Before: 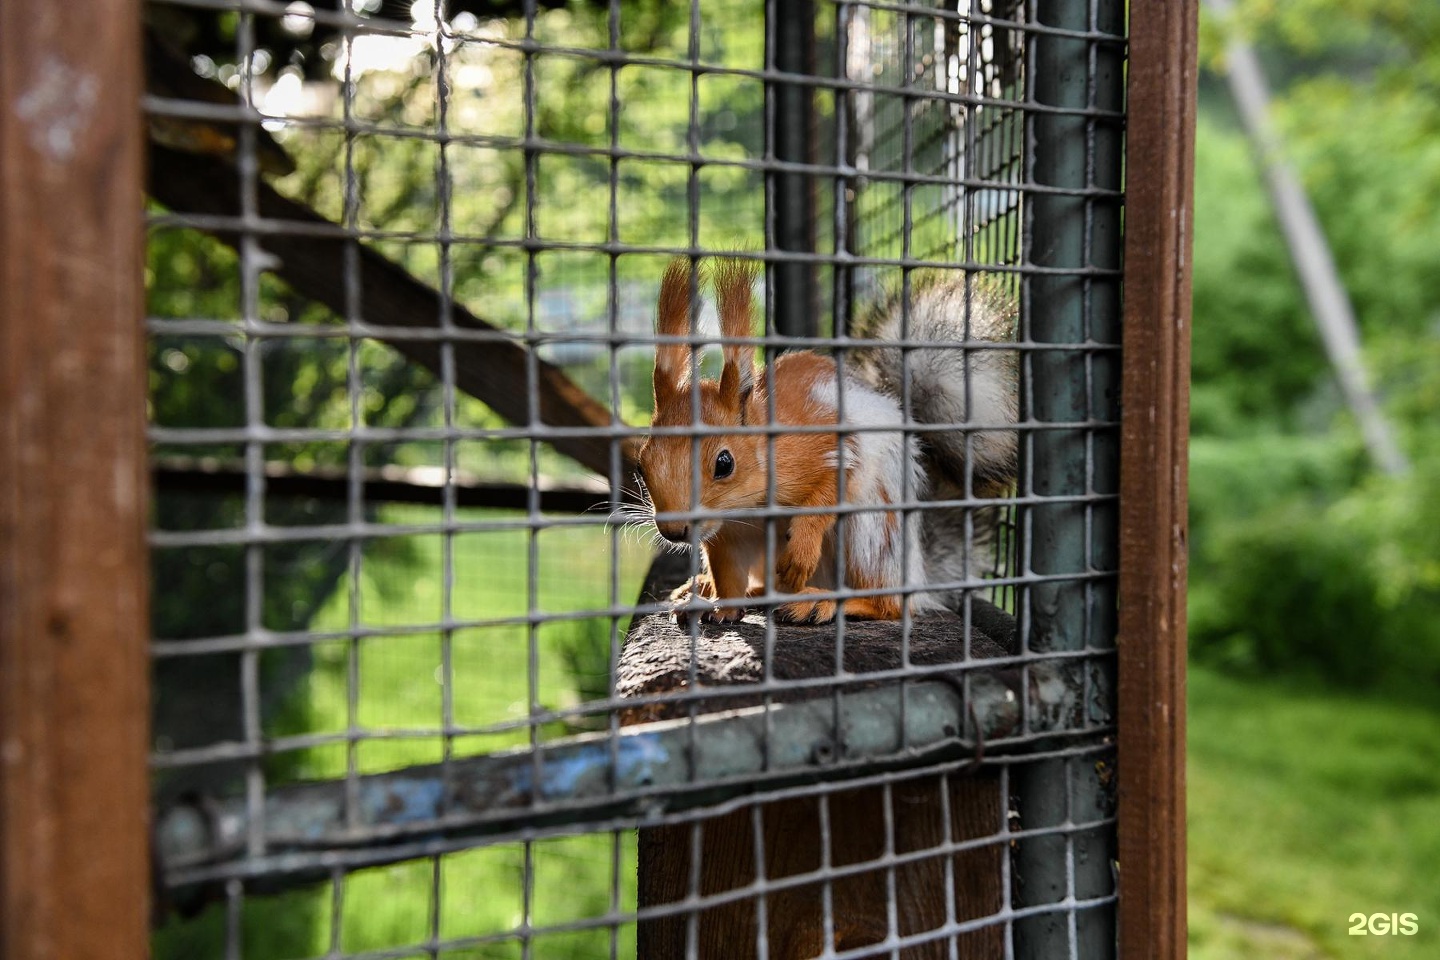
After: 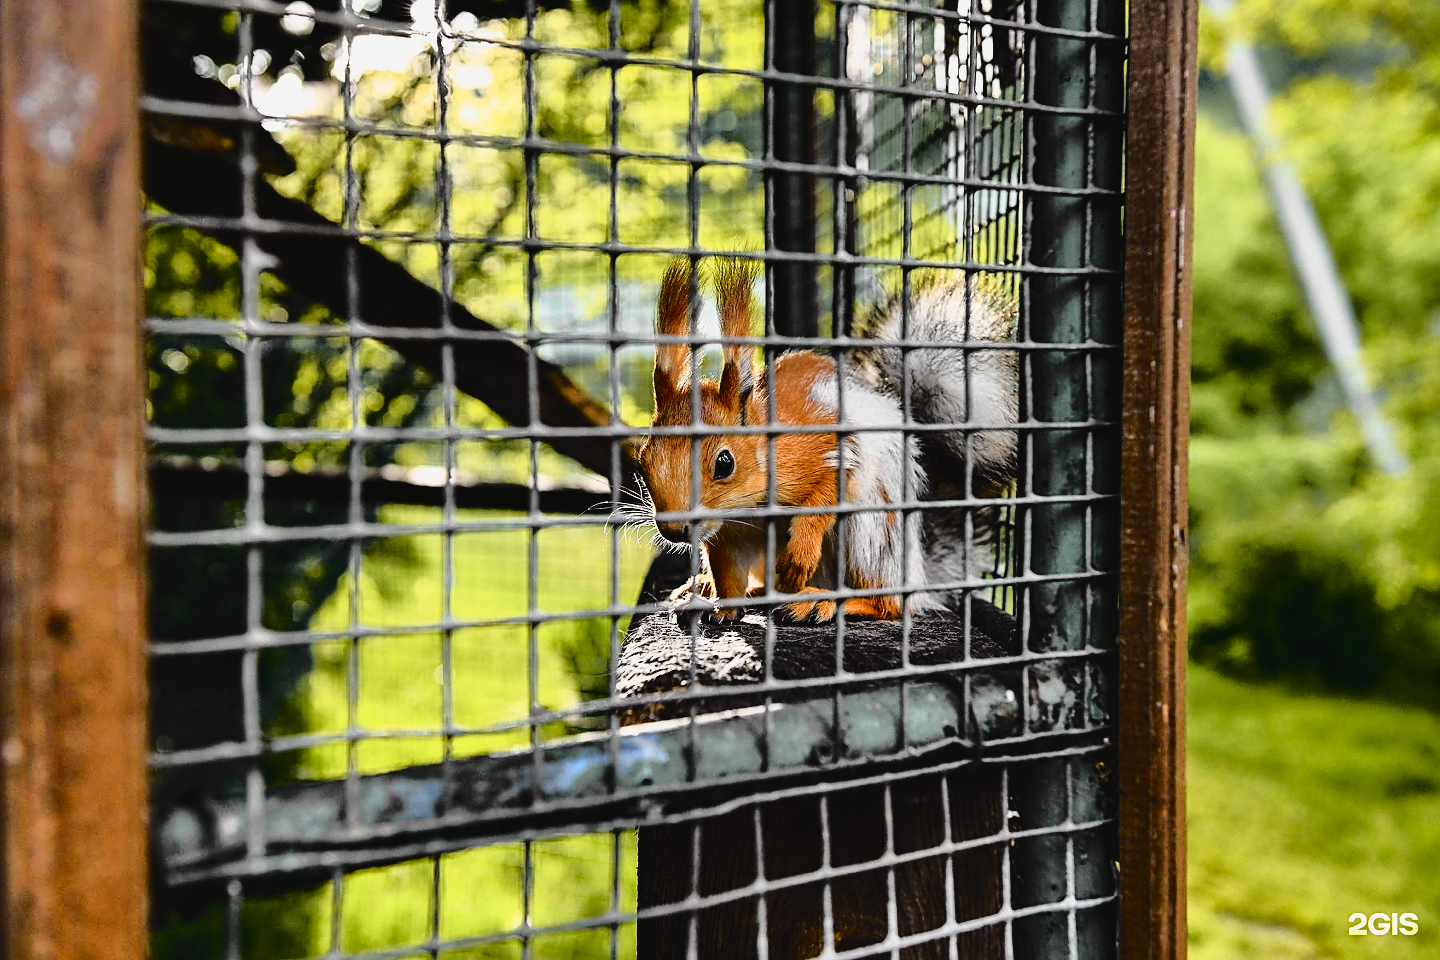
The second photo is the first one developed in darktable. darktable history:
shadows and highlights: soften with gaussian
filmic rgb: white relative exposure 2.45 EV, hardness 6.33
sharpen: on, module defaults
tone curve: curves: ch0 [(0, 0.029) (0.168, 0.142) (0.359, 0.44) (0.469, 0.544) (0.634, 0.722) (0.858, 0.903) (1, 0.968)]; ch1 [(0, 0) (0.437, 0.453) (0.472, 0.47) (0.502, 0.502) (0.54, 0.534) (0.57, 0.592) (0.618, 0.66) (0.699, 0.749) (0.859, 0.919) (1, 1)]; ch2 [(0, 0) (0.33, 0.301) (0.421, 0.443) (0.476, 0.498) (0.505, 0.503) (0.547, 0.557) (0.586, 0.634) (0.608, 0.676) (1, 1)], color space Lab, independent channels, preserve colors none
